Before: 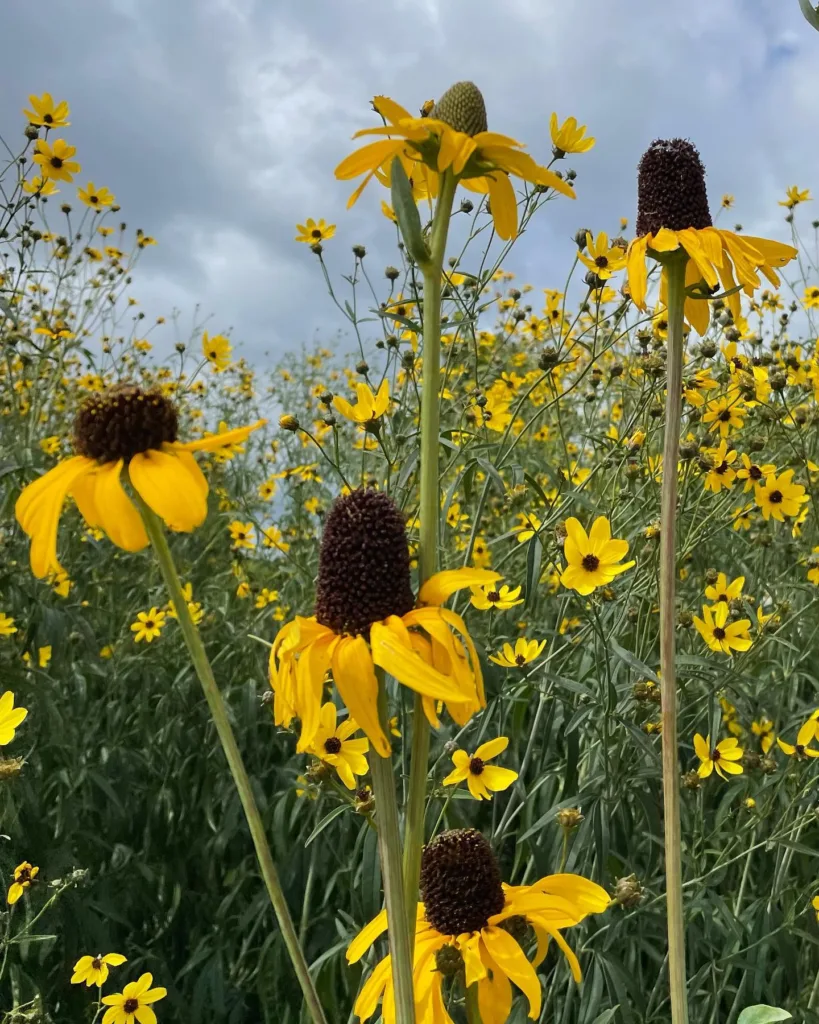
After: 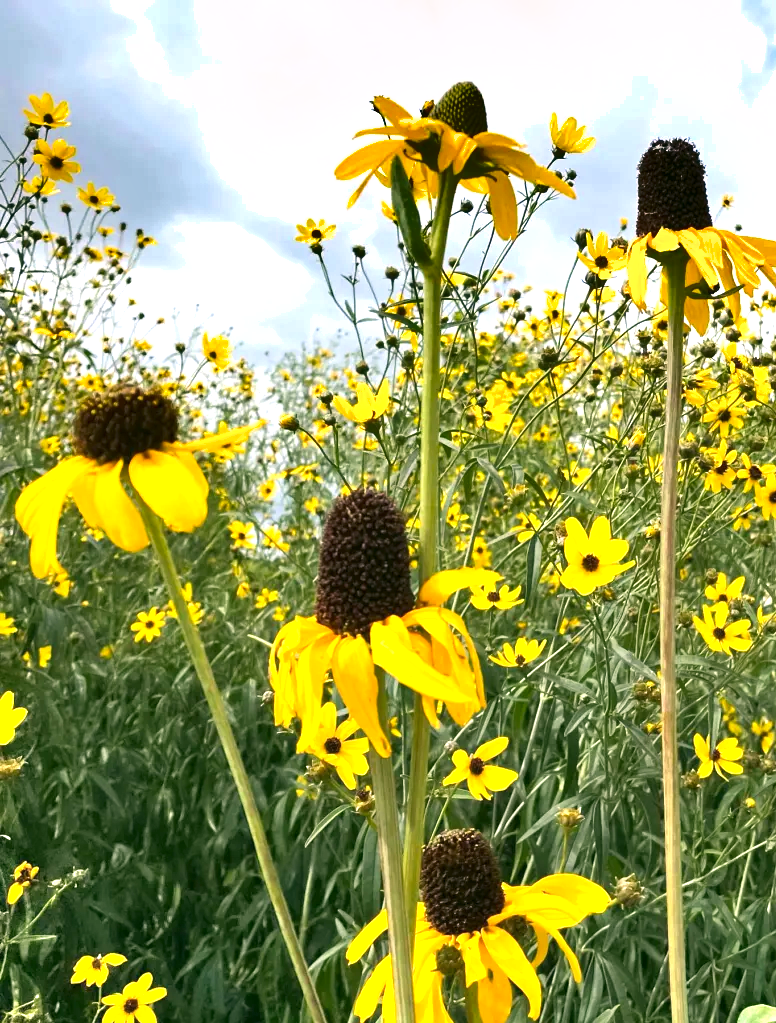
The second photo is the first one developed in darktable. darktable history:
shadows and highlights: shadows 58.73, soften with gaussian
color correction: highlights a* 4.47, highlights b* 4.98, shadows a* -7.26, shadows b* 4.69
exposure: black level correction 0, exposure 1.199 EV, compensate exposure bias true, compensate highlight preservation false
crop and rotate: left 0%, right 5.15%
